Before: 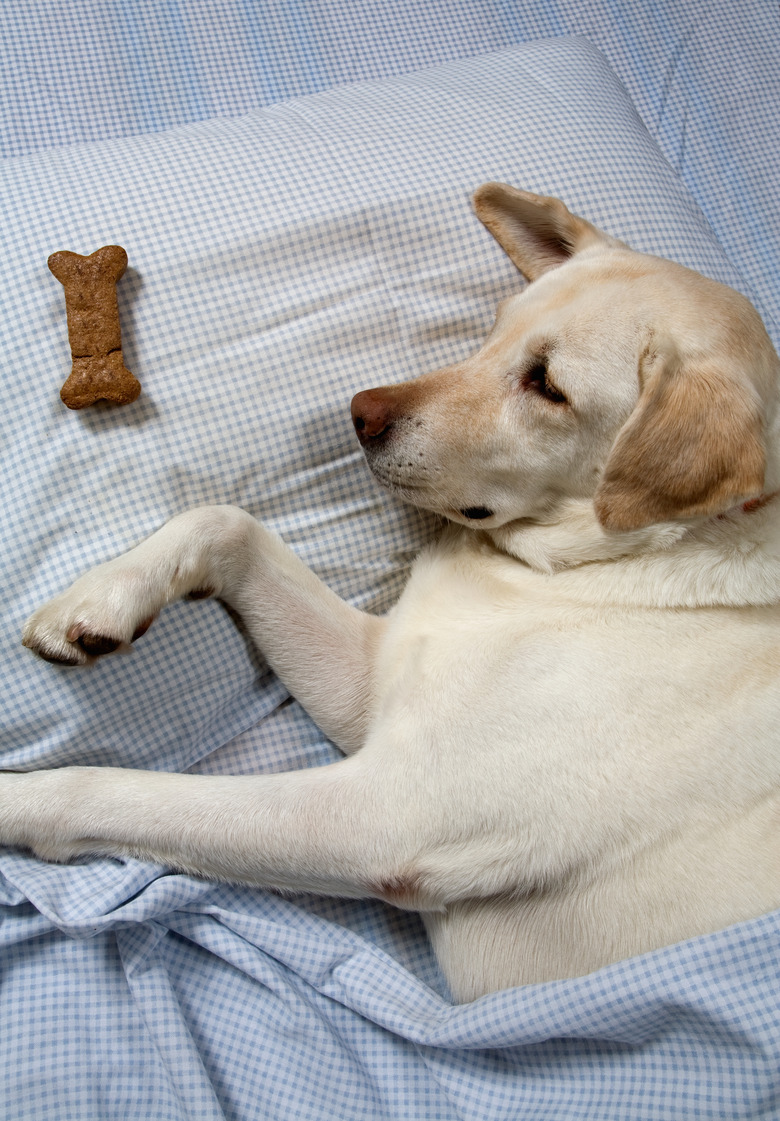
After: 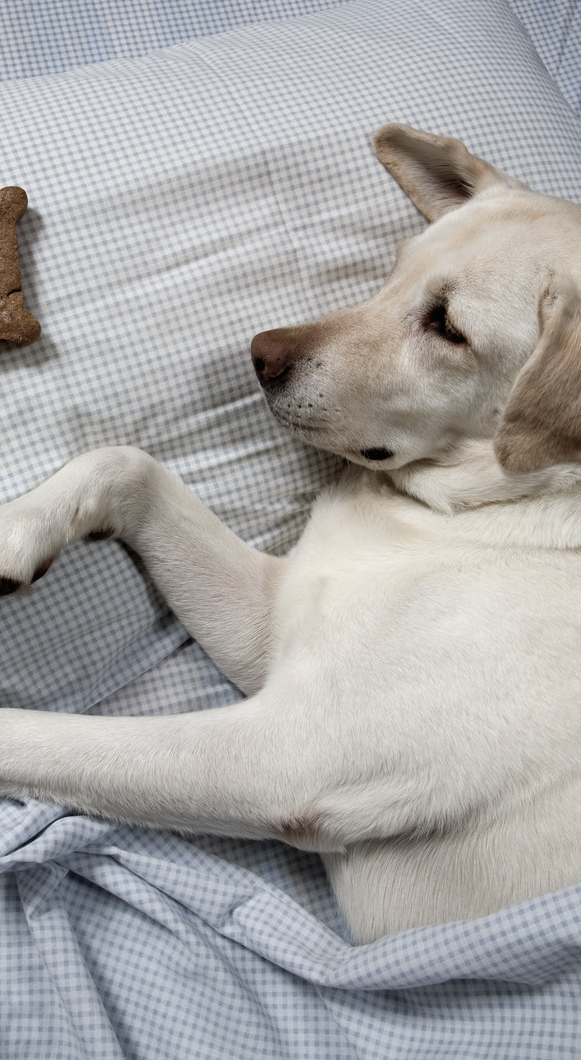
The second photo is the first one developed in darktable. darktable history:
crop and rotate: left 12.931%, top 5.416%, right 12.56%
color correction: highlights b* -0.045, saturation 0.553
